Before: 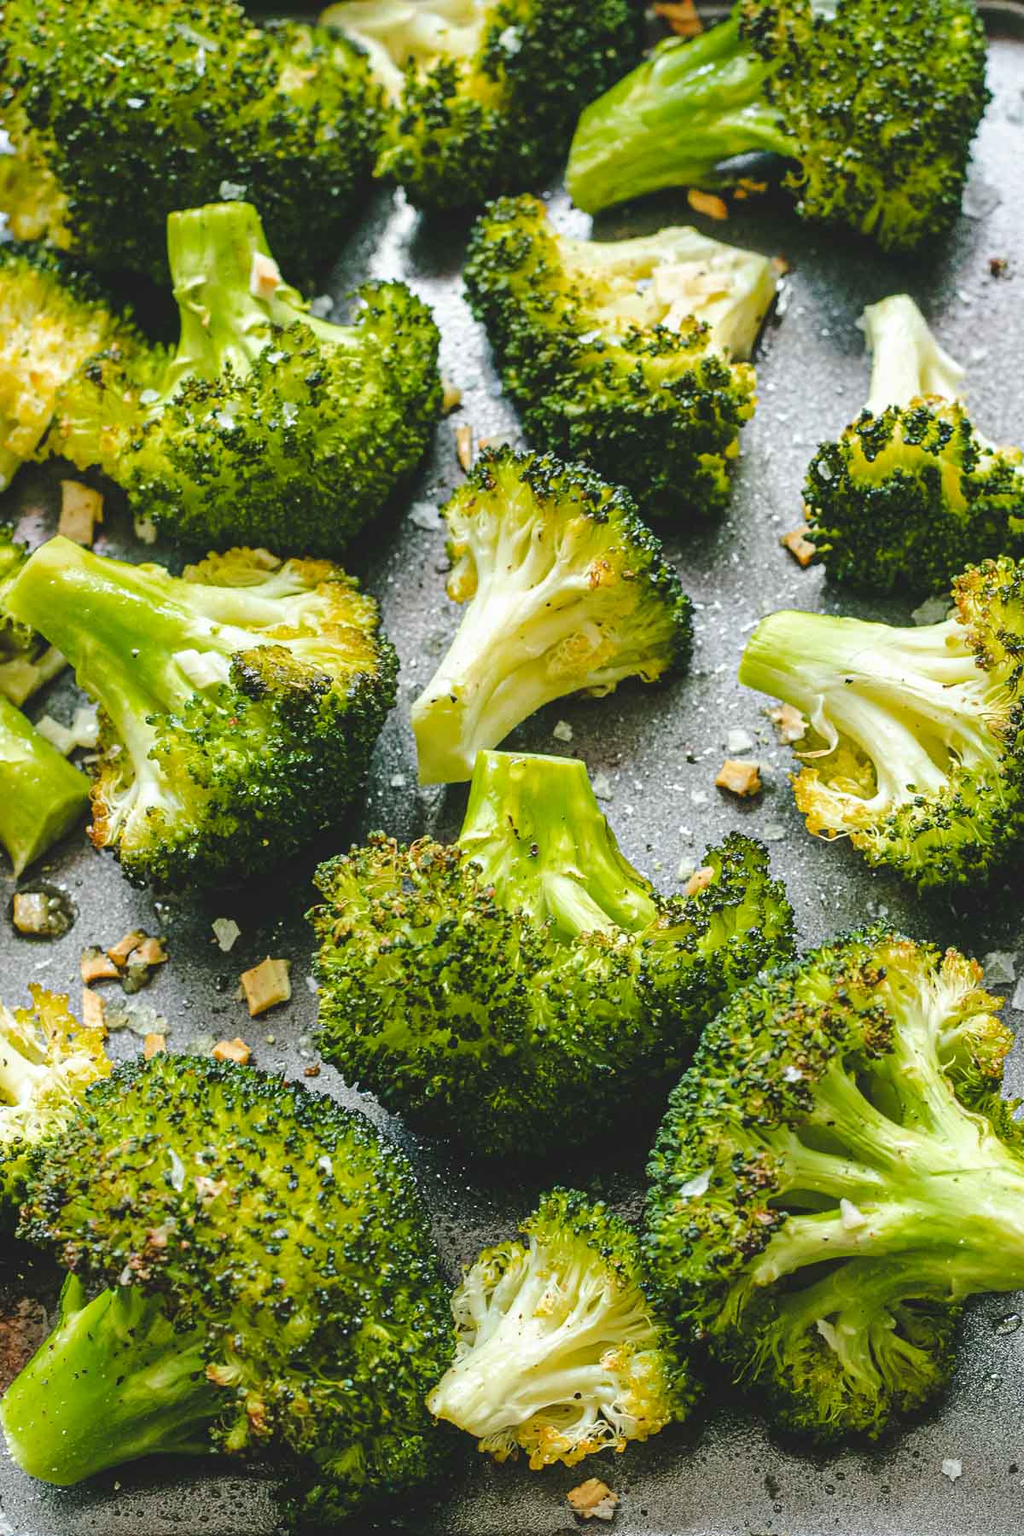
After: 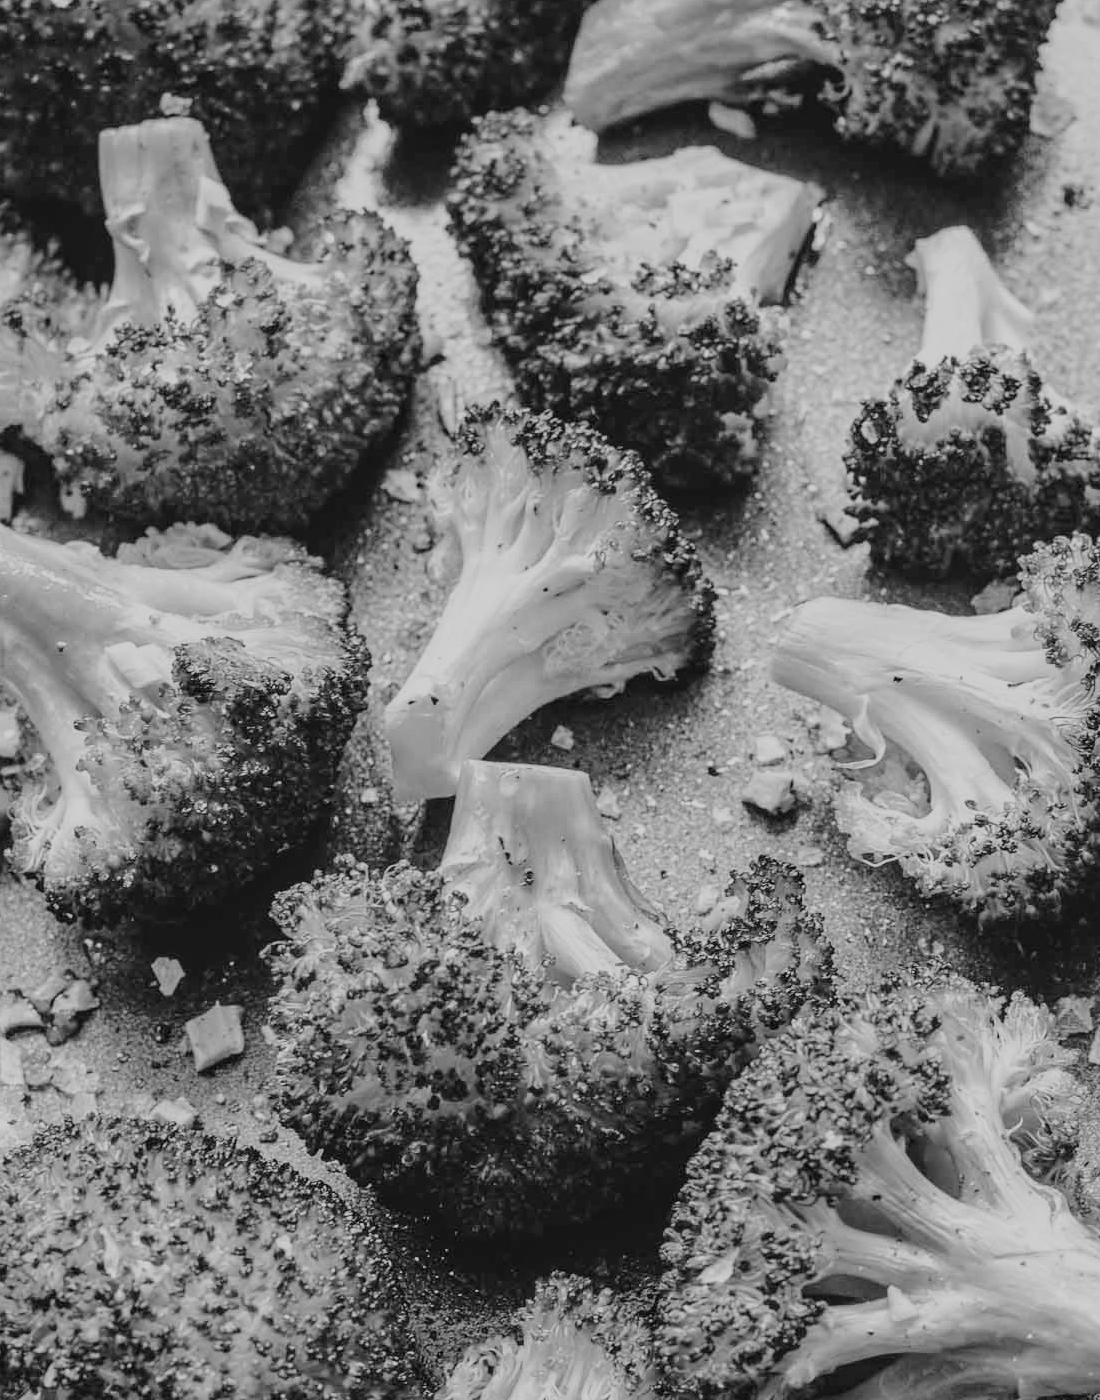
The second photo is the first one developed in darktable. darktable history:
monochrome: a -6.99, b 35.61, size 1.4
filmic rgb: black relative exposure -7.65 EV, white relative exposure 4.56 EV, hardness 3.61
local contrast: detail 110%
color correction: highlights a* 9.03, highlights b* 8.71, shadows a* 40, shadows b* 40, saturation 0.8
crop: left 8.155%, top 6.611%, bottom 15.385%
